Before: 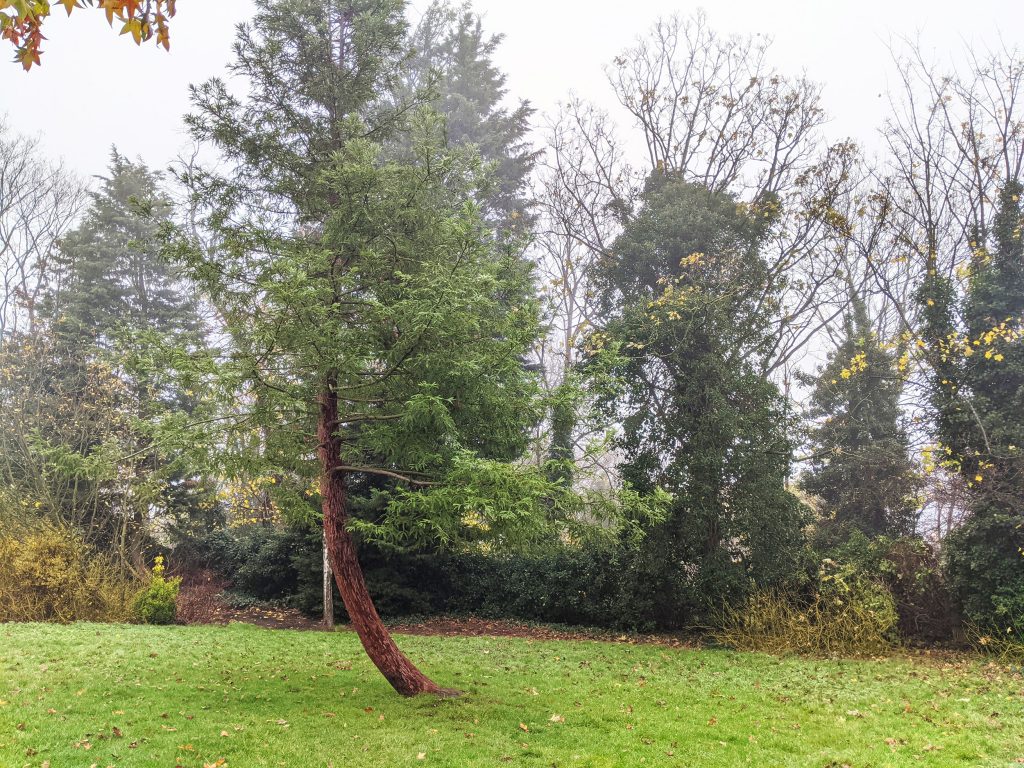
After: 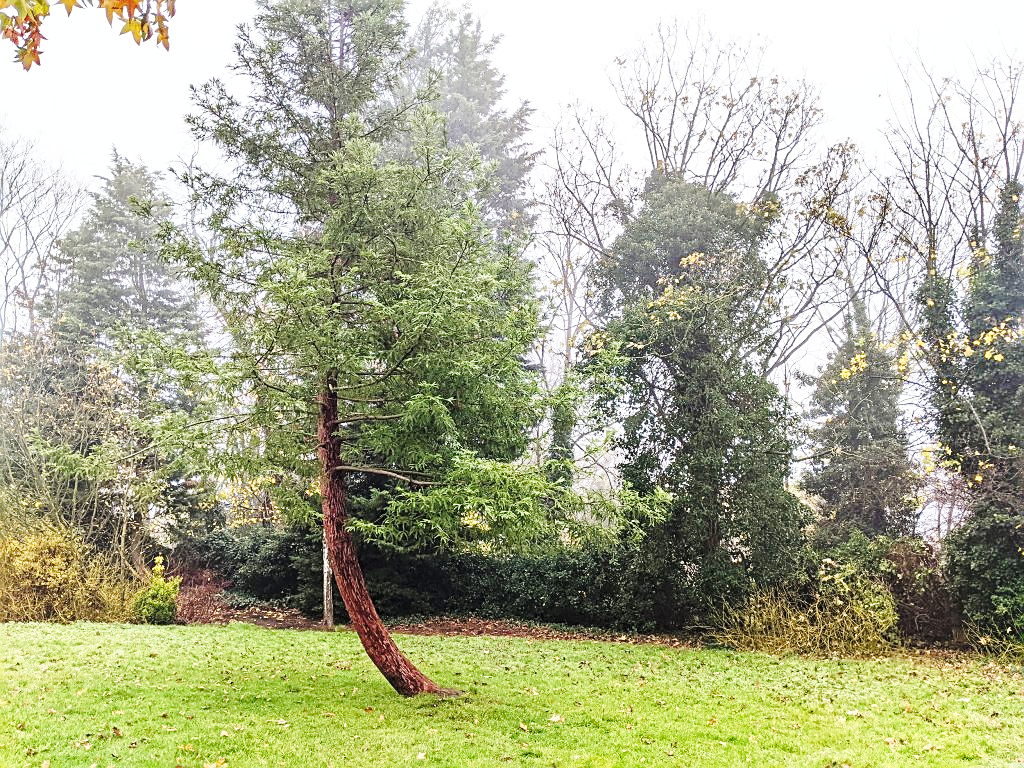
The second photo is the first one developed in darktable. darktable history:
base curve: curves: ch0 [(0, 0) (0.036, 0.037) (0.121, 0.228) (0.46, 0.76) (0.859, 0.983) (1, 1)], preserve colors none
contrast brightness saturation: contrast 0.01, saturation -0.05
sharpen: on, module defaults
color correction: highlights a* 0.003, highlights b* -0.283
